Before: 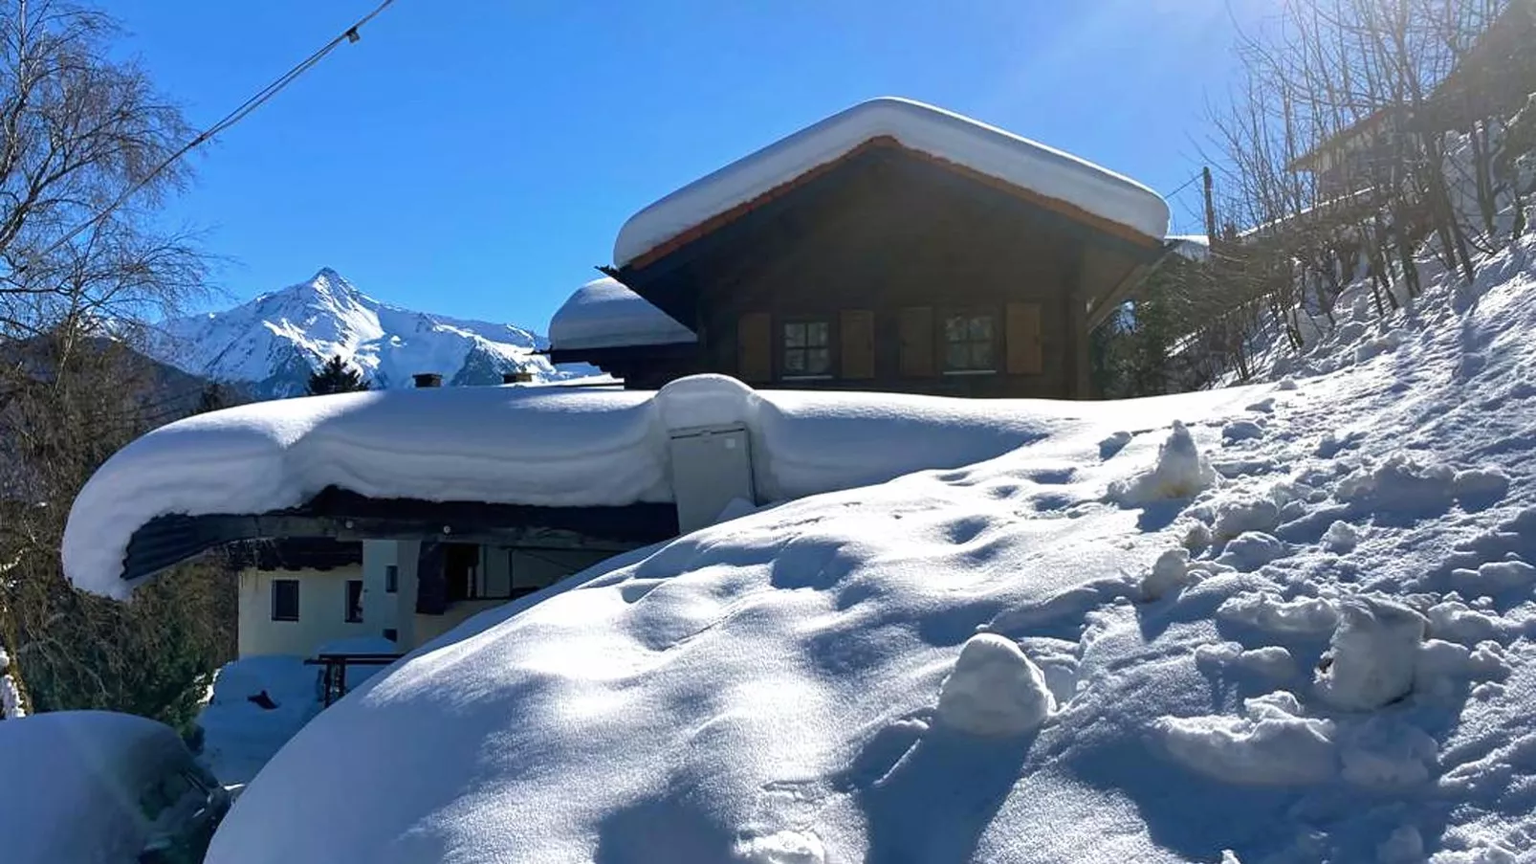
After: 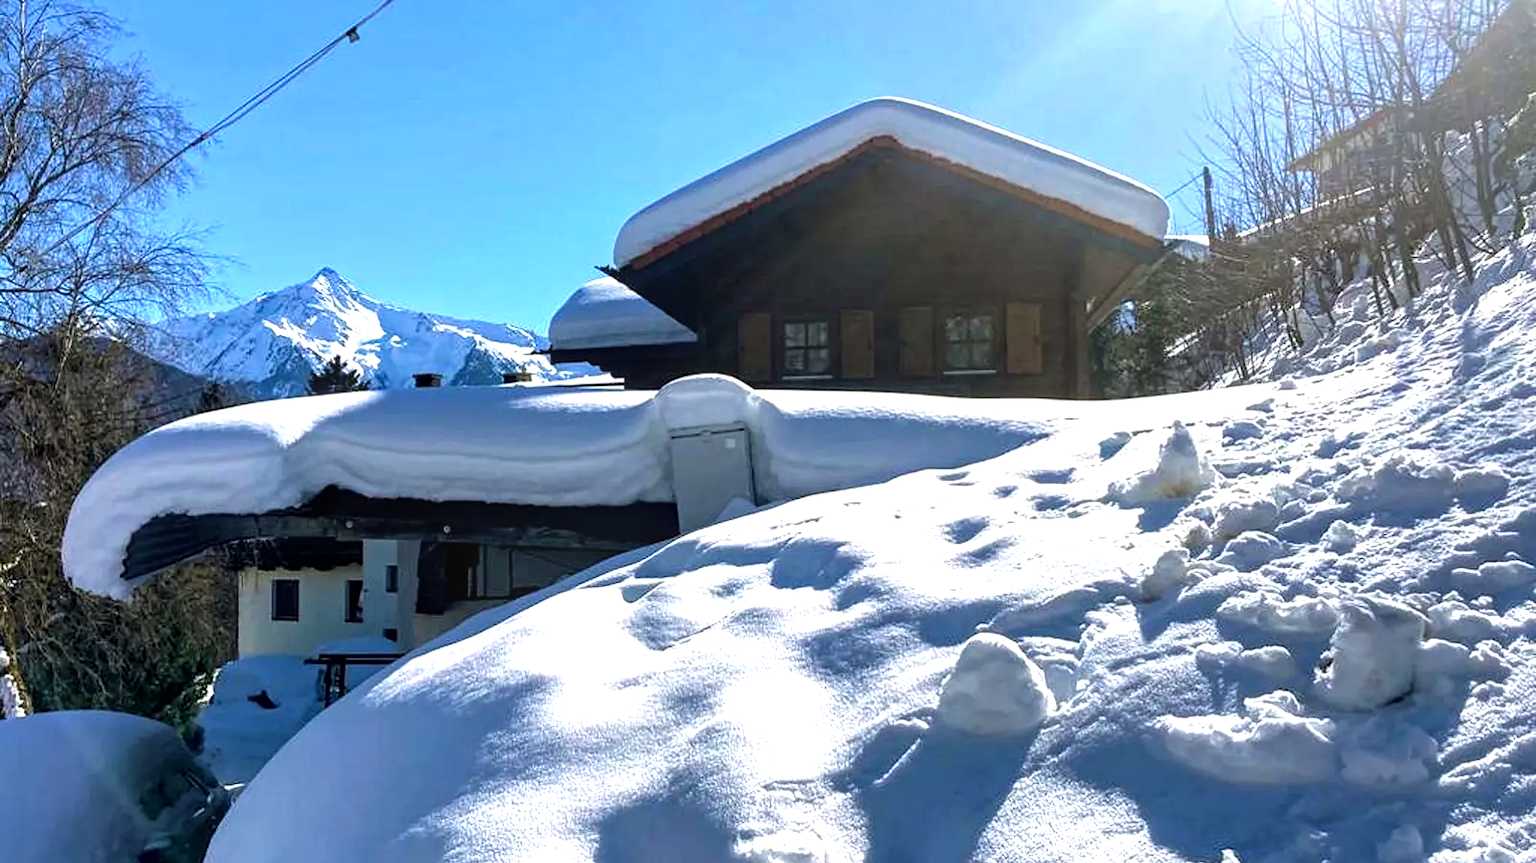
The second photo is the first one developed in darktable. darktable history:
tone equalizer: -8 EV -0.736 EV, -7 EV -0.691 EV, -6 EV -0.584 EV, -5 EV -0.384 EV, -3 EV 0.367 EV, -2 EV 0.6 EV, -1 EV 0.68 EV, +0 EV 0.764 EV
velvia: strength 14.68%
local contrast: on, module defaults
